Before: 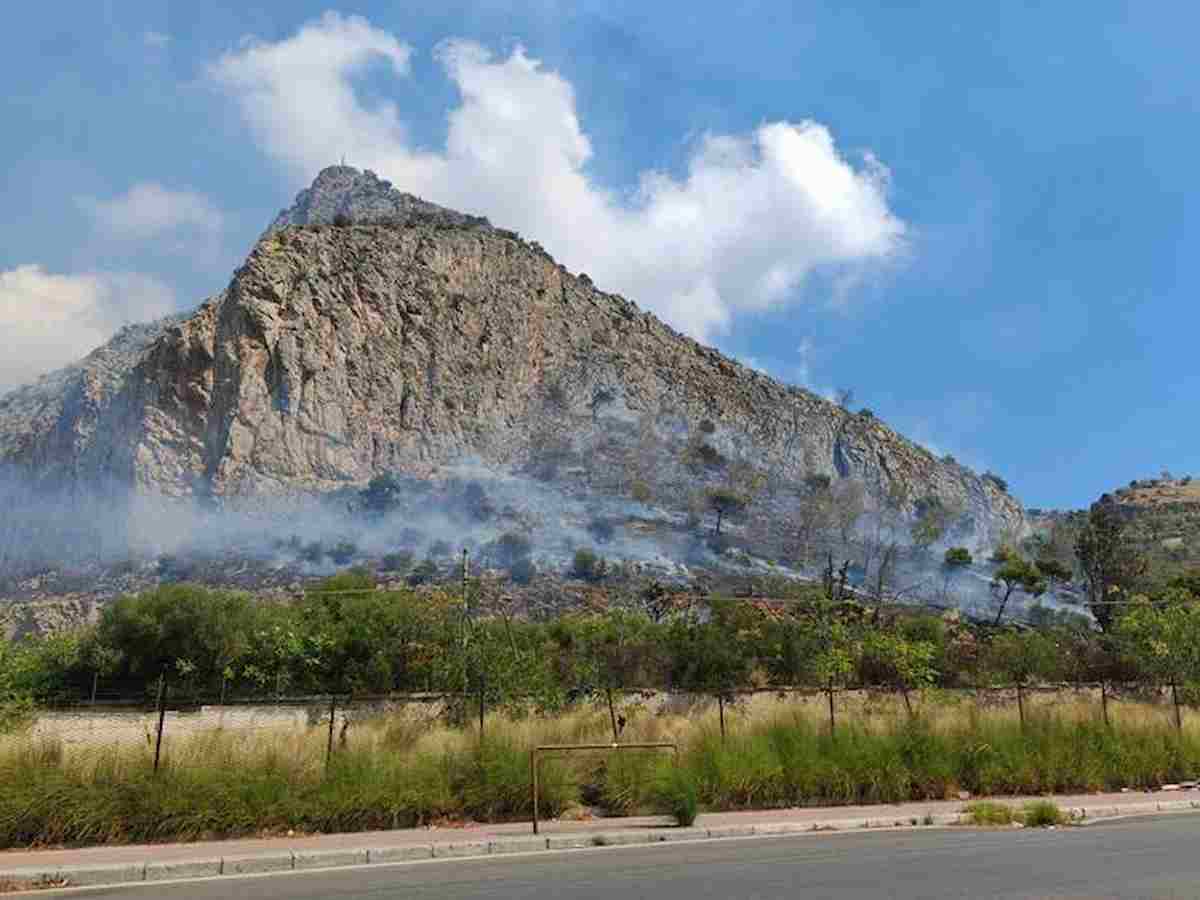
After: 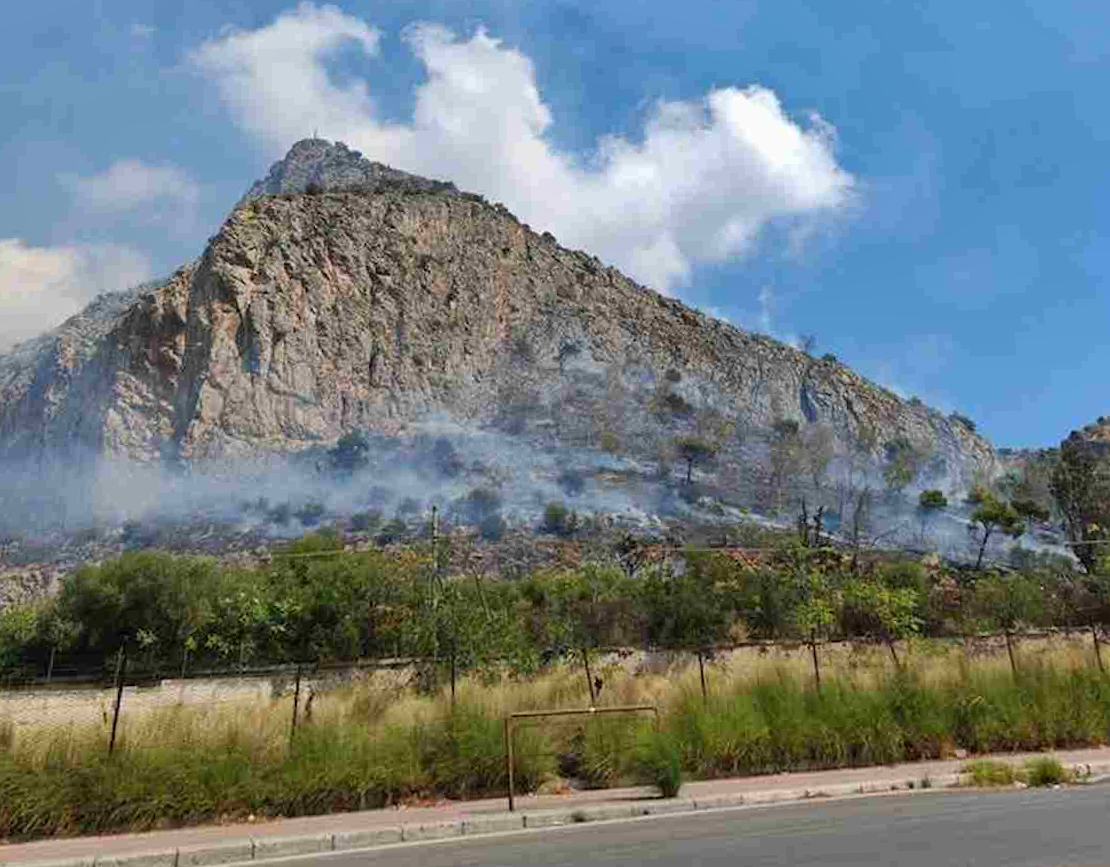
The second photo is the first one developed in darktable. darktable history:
shadows and highlights: soften with gaussian
rotate and perspective: rotation -1.68°, lens shift (vertical) -0.146, crop left 0.049, crop right 0.912, crop top 0.032, crop bottom 0.96
